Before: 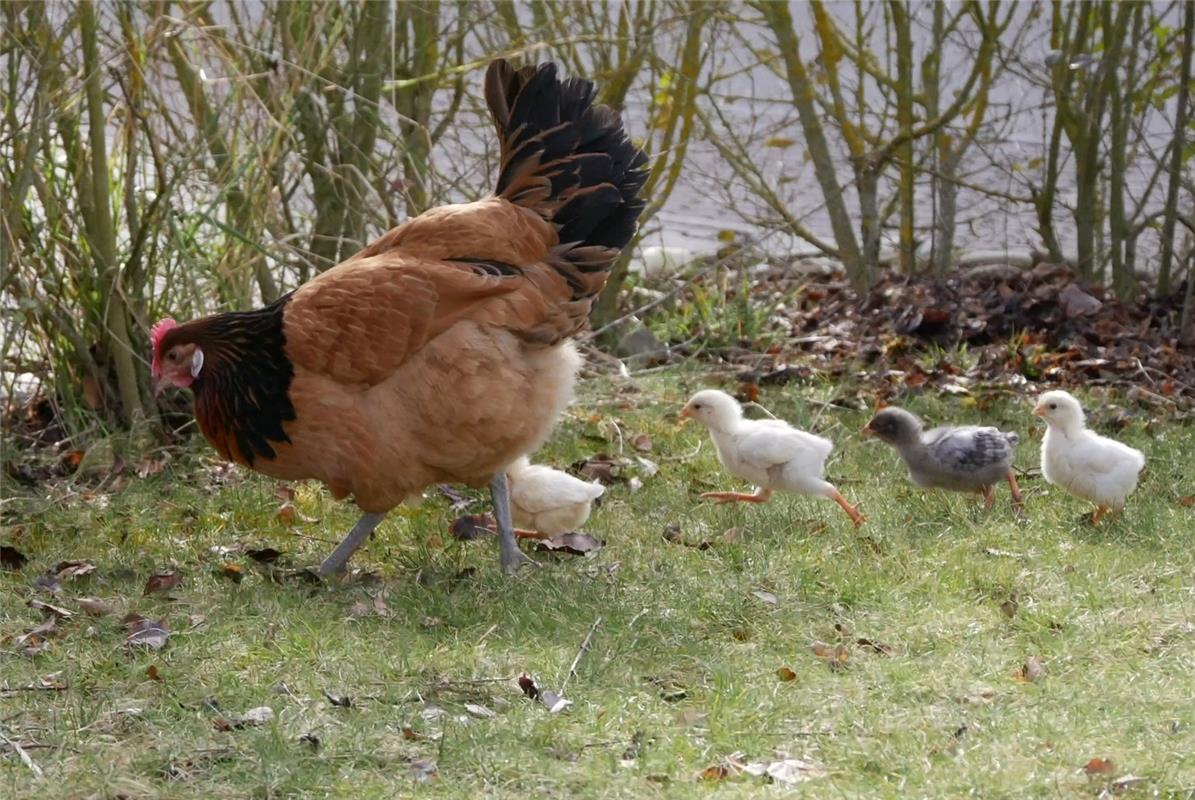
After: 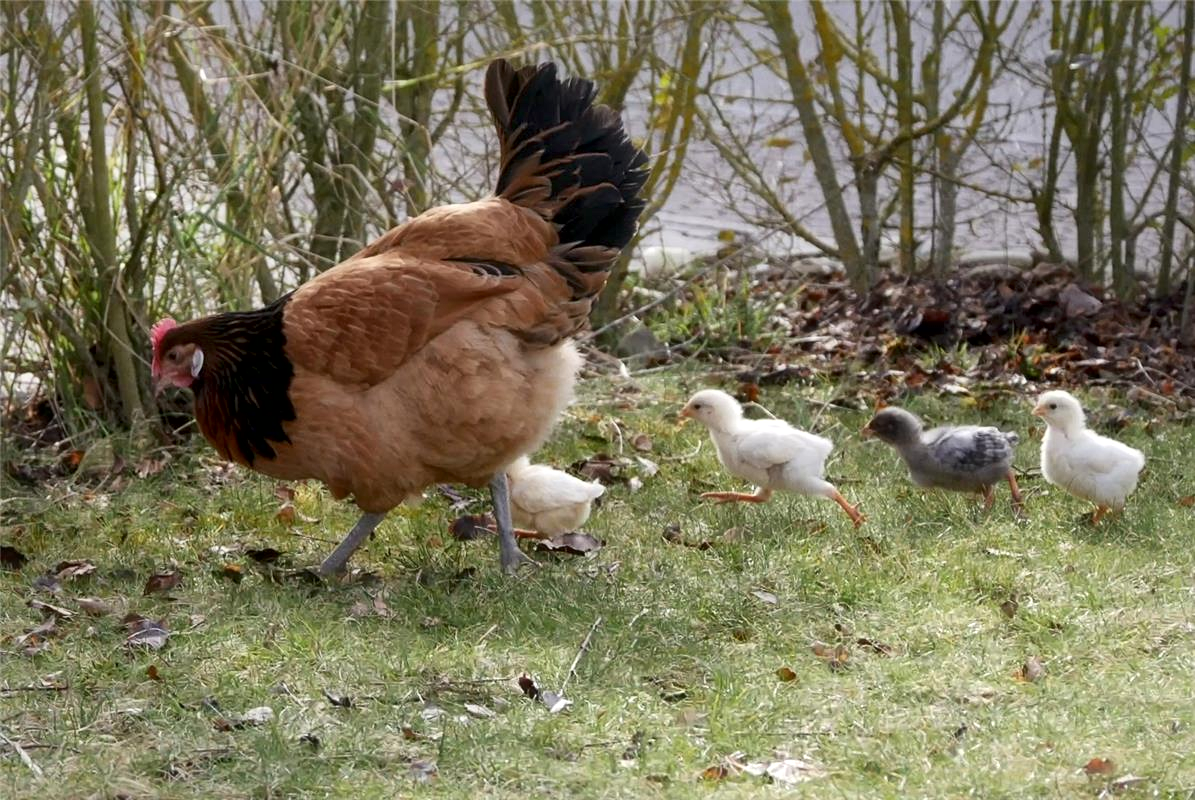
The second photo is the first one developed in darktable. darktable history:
tone equalizer: on, module defaults
local contrast: mode bilateral grid, contrast 25, coarseness 60, detail 151%, midtone range 0.2
contrast equalizer: y [[0.5, 0.488, 0.462, 0.461, 0.491, 0.5], [0.5 ×6], [0.5 ×6], [0 ×6], [0 ×6]]
